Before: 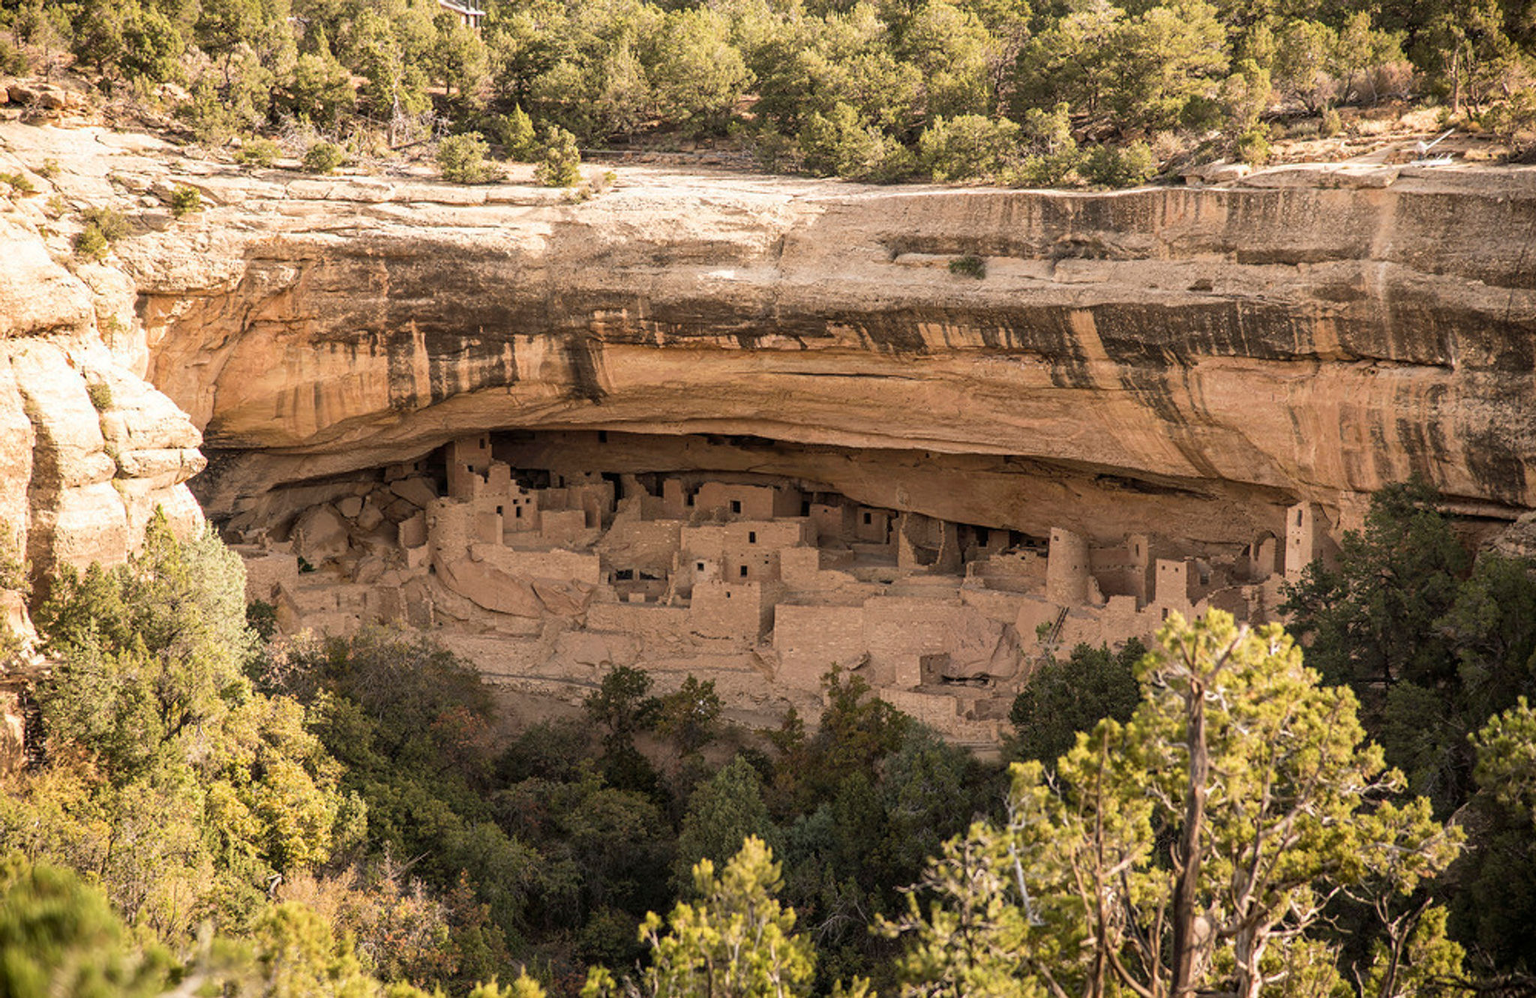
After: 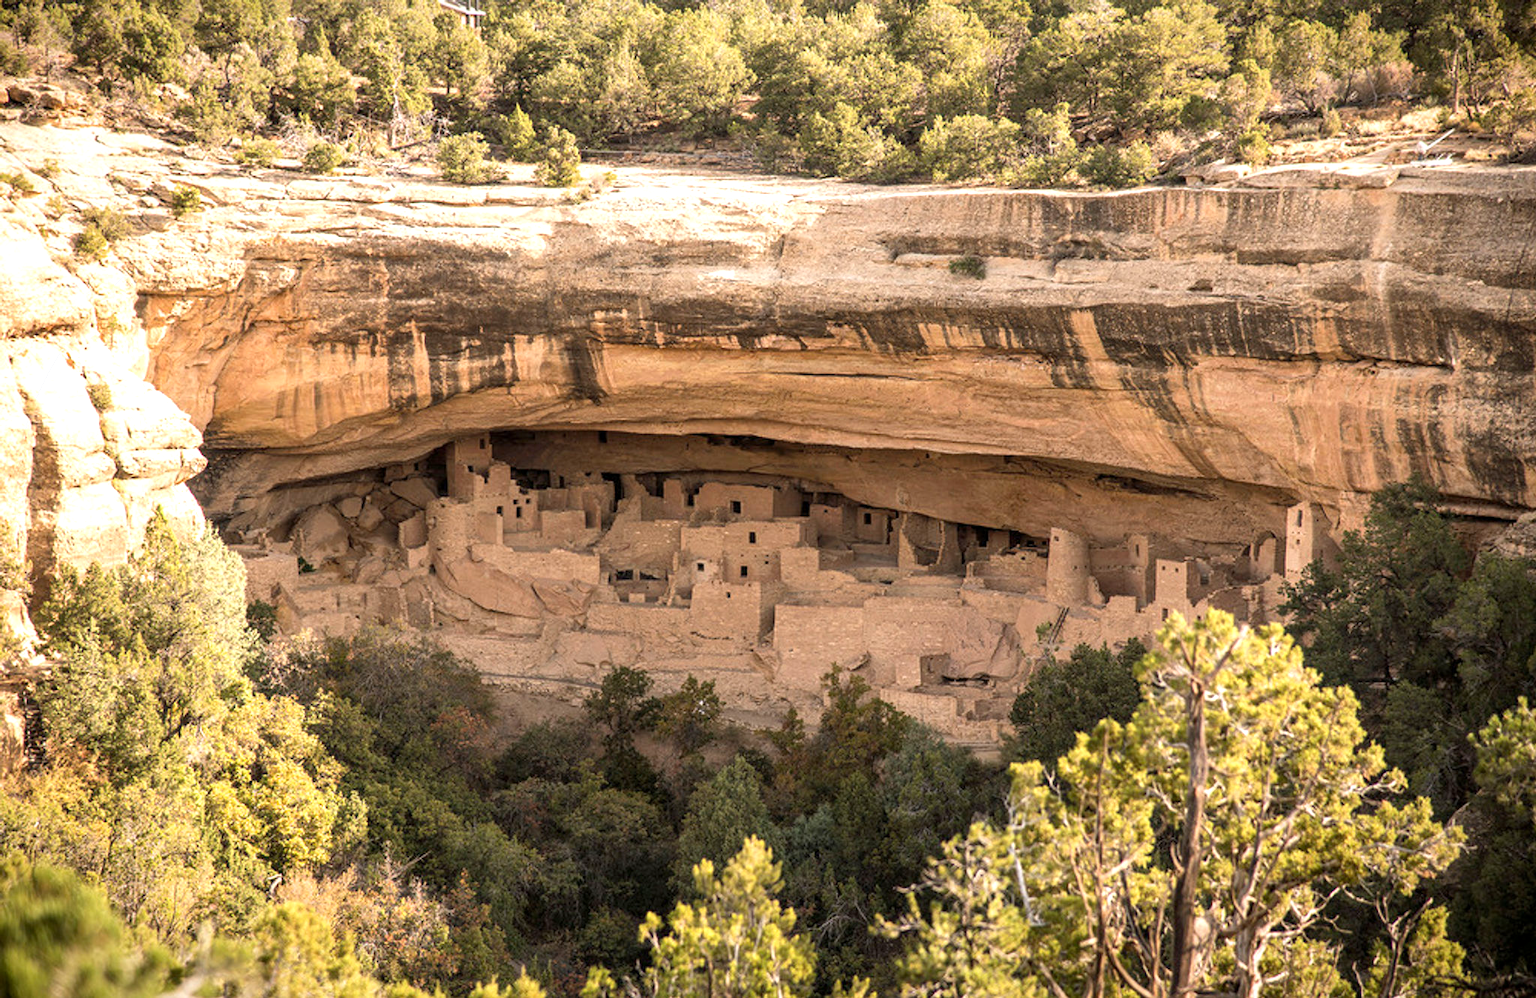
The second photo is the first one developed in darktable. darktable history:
vignetting: fall-off start 97.94%, fall-off radius 99.55%, brightness -0.559, saturation 0.001, width/height ratio 1.427, unbound false
exposure: black level correction 0.001, exposure 0.498 EV, compensate highlight preservation false
